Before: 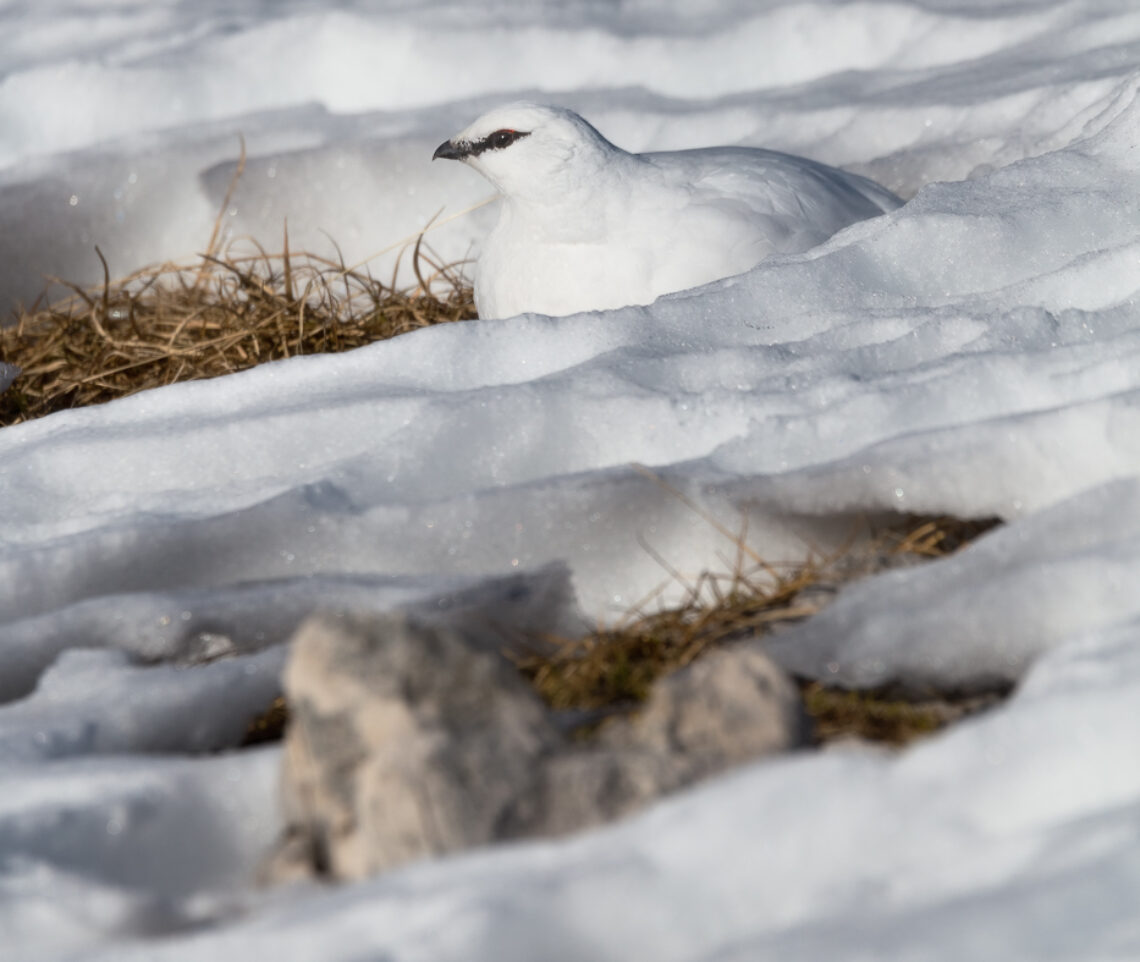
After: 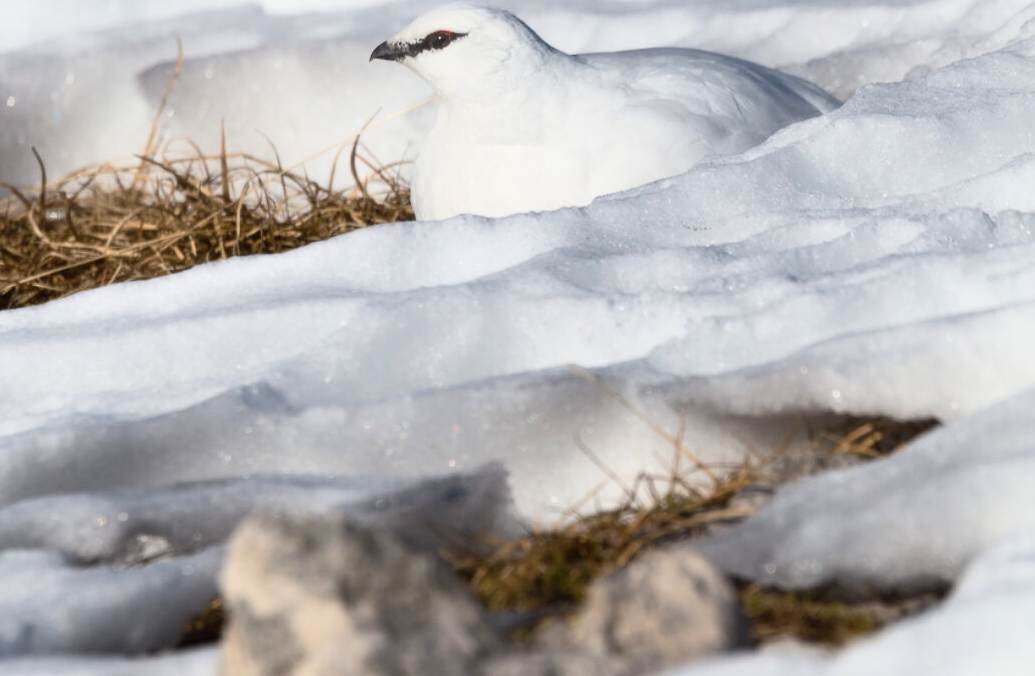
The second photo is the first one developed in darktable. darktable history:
crop: left 5.596%, top 10.314%, right 3.534%, bottom 19.395%
contrast brightness saturation: contrast 0.2, brightness 0.15, saturation 0.14
